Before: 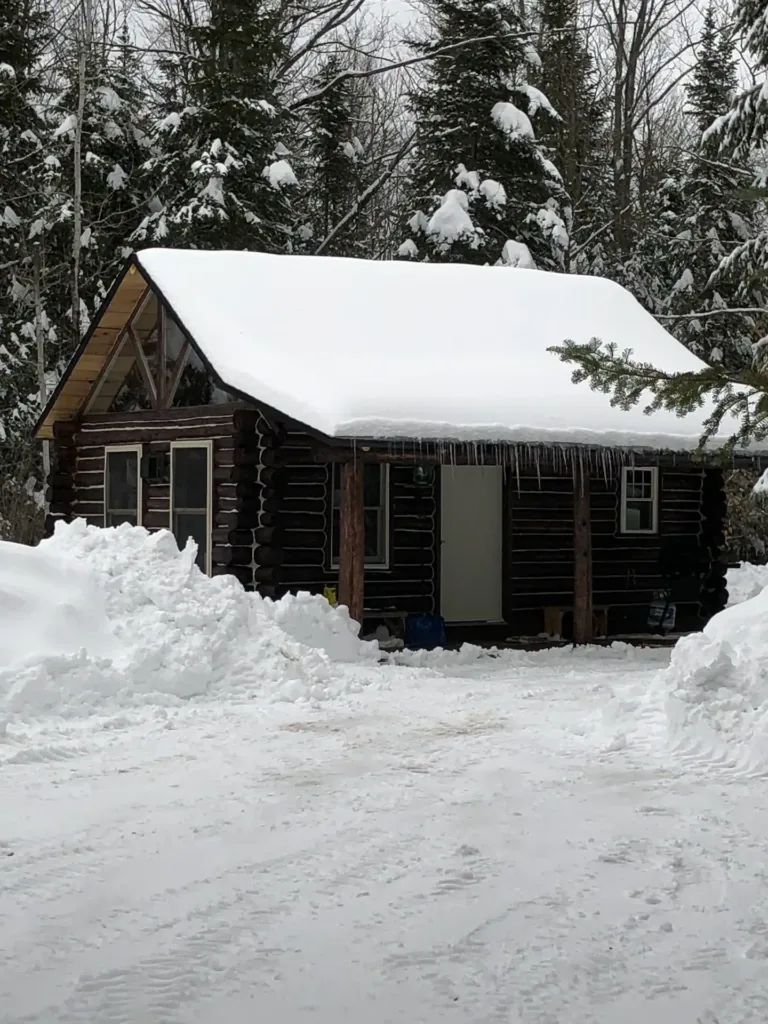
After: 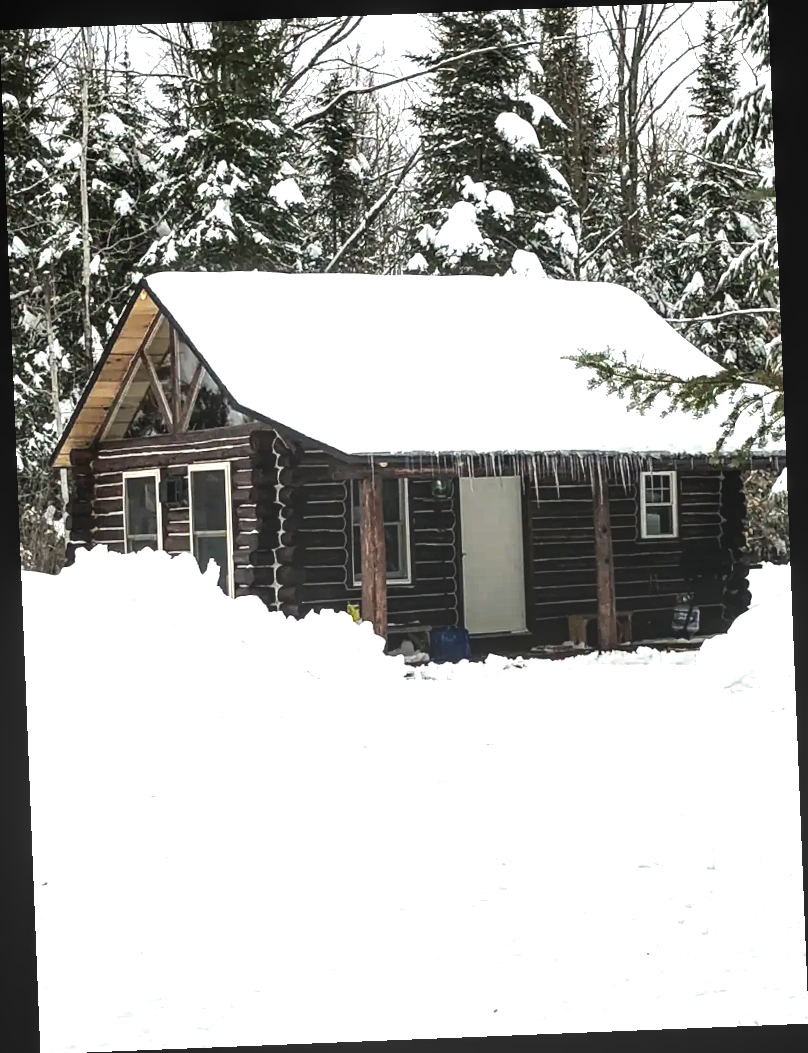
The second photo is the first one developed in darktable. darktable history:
rotate and perspective: rotation -2.29°, automatic cropping off
tone equalizer: -8 EV -0.75 EV, -7 EV -0.7 EV, -6 EV -0.6 EV, -5 EV -0.4 EV, -3 EV 0.4 EV, -2 EV 0.6 EV, -1 EV 0.7 EV, +0 EV 0.75 EV, edges refinement/feathering 500, mask exposure compensation -1.57 EV, preserve details no
exposure: exposure 1.223 EV, compensate highlight preservation false
local contrast: on, module defaults
